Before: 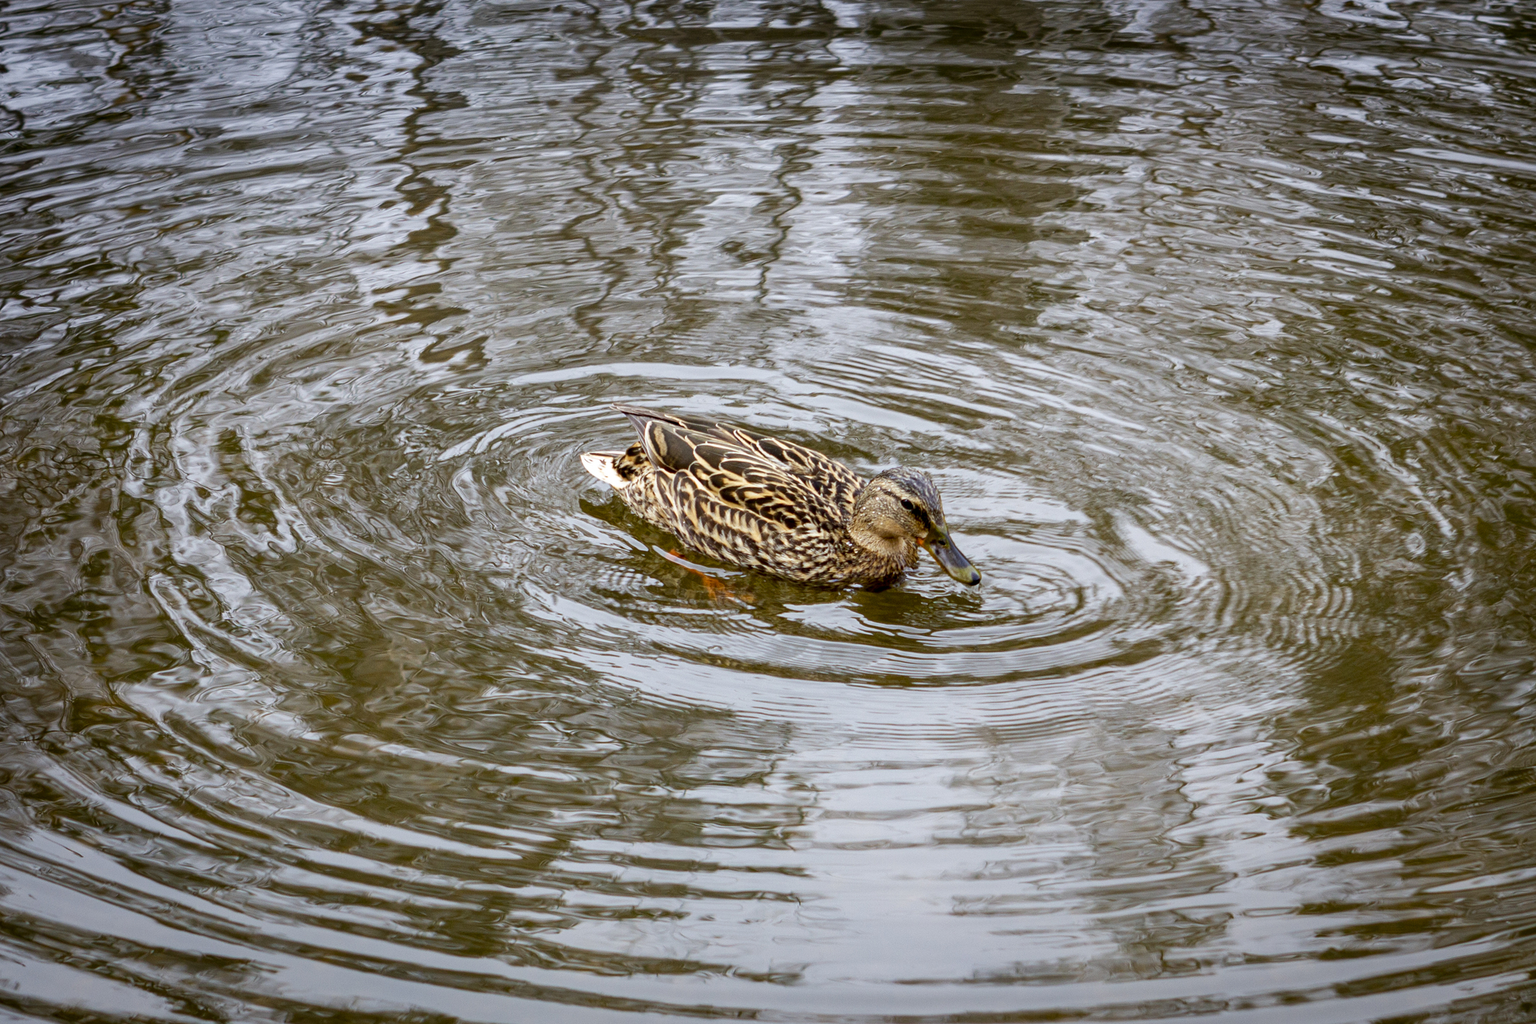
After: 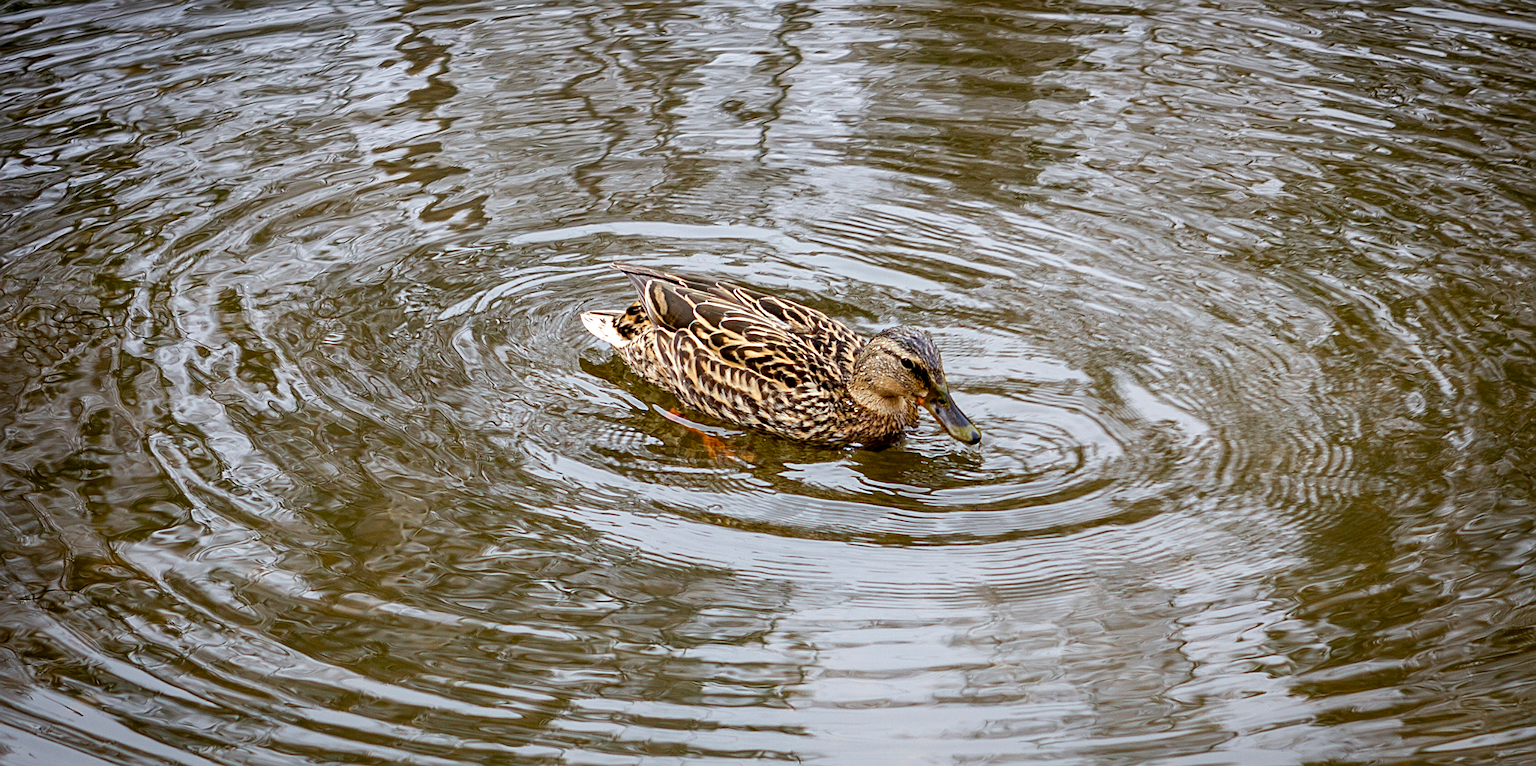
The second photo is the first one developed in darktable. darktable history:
crop: top 13.83%, bottom 11.274%
sharpen: on, module defaults
